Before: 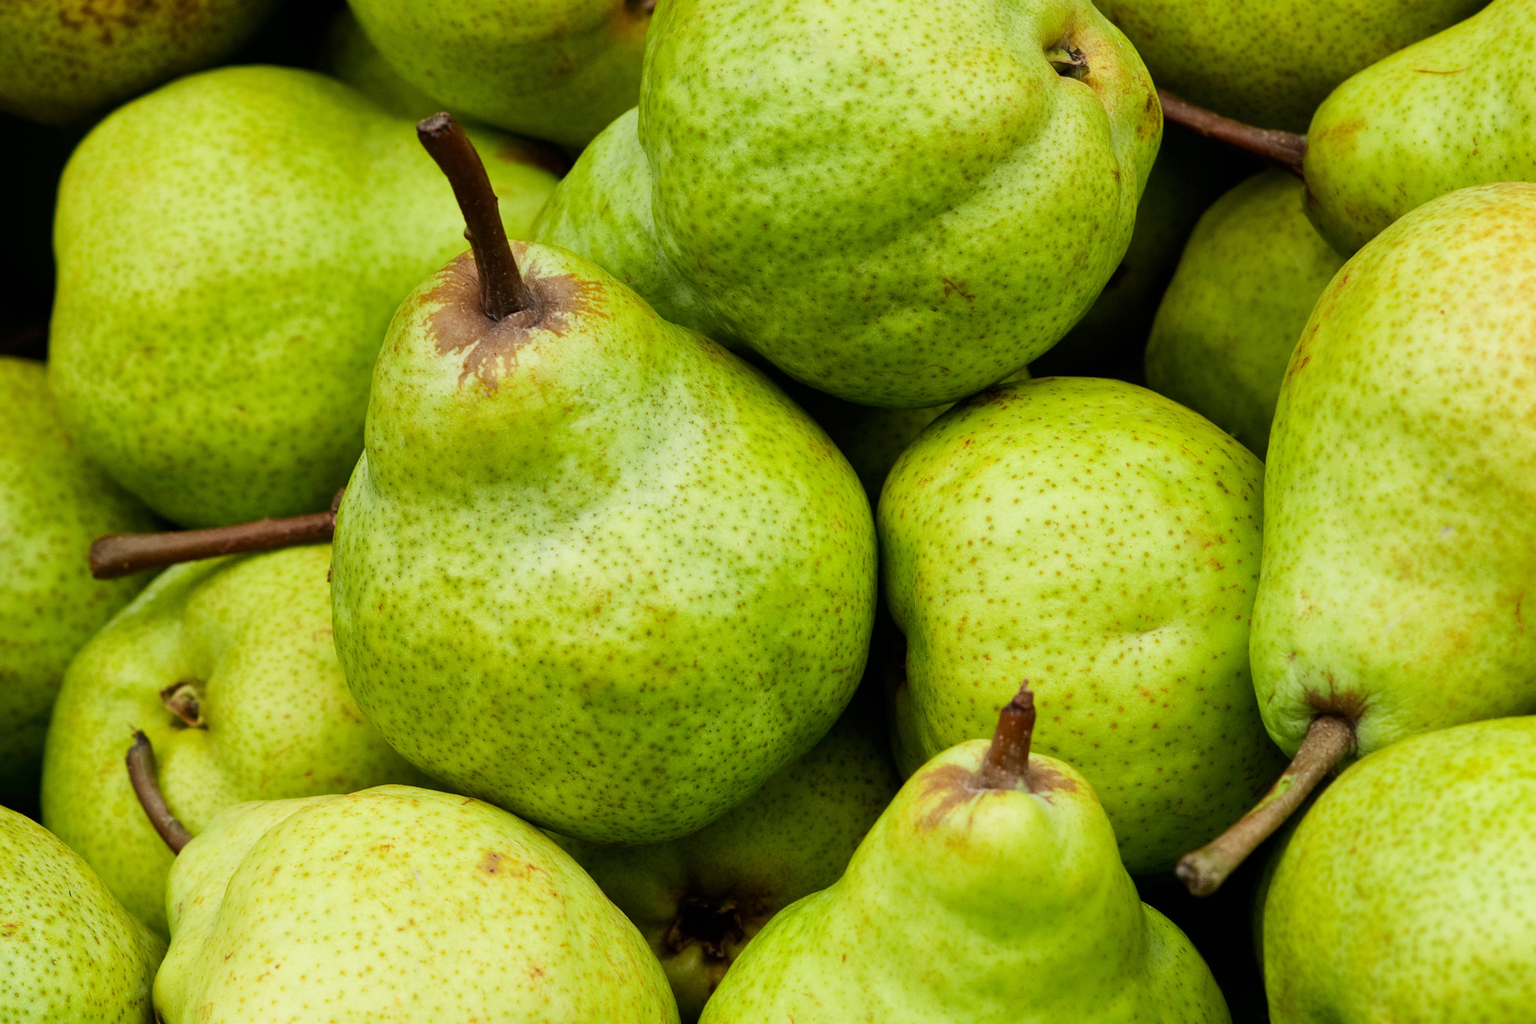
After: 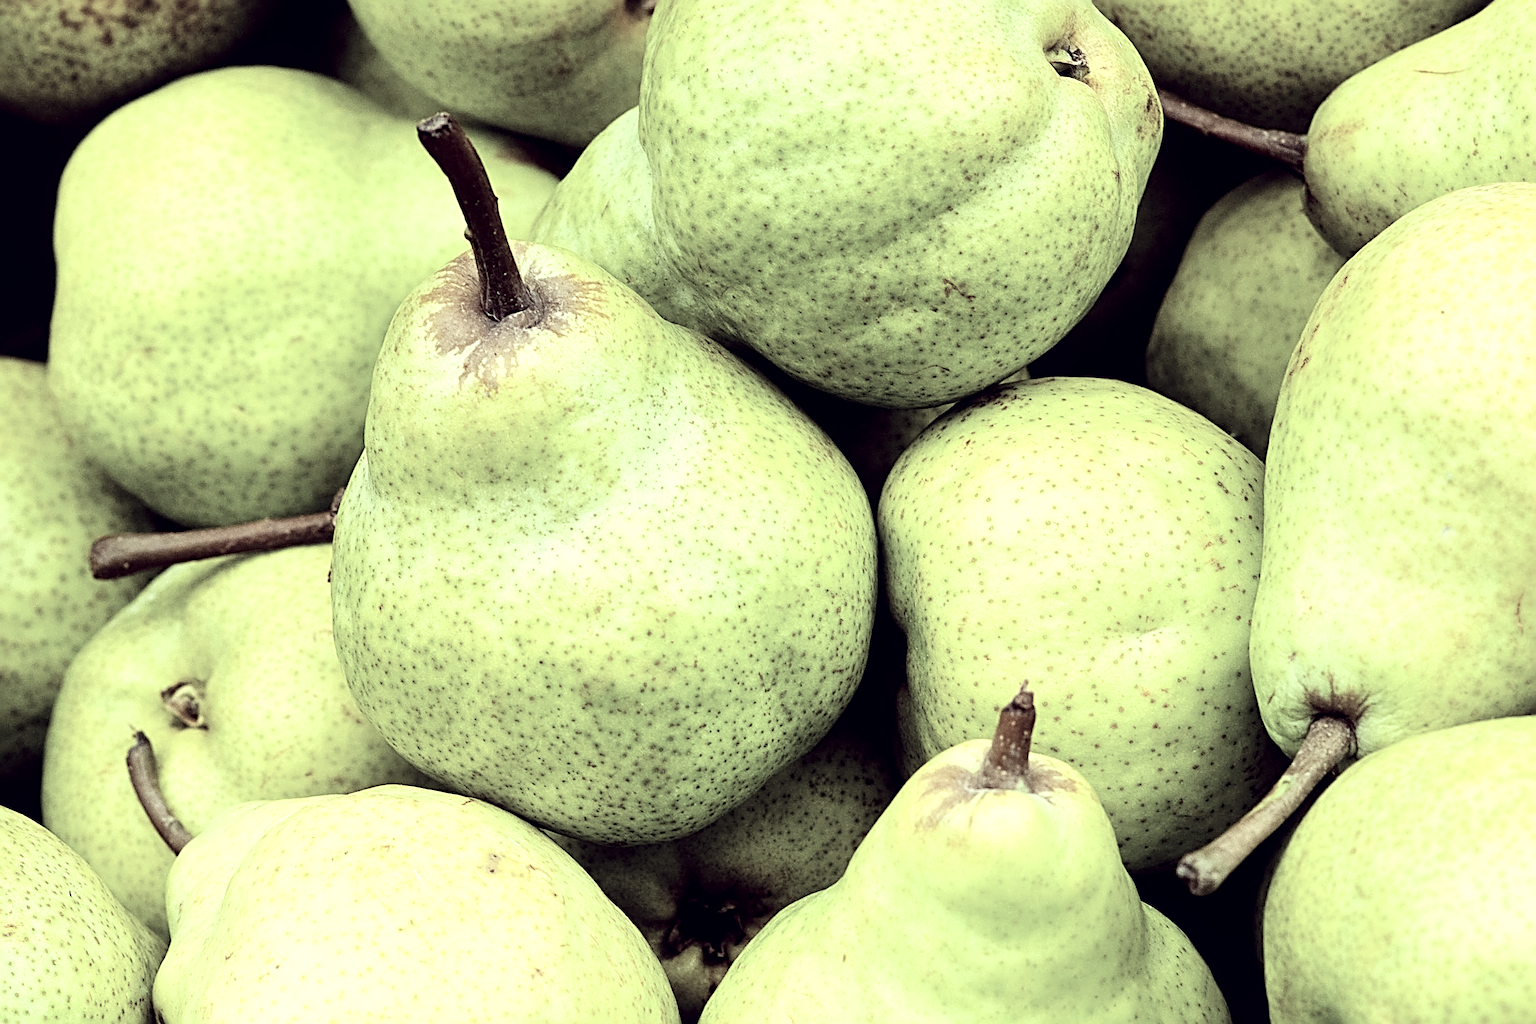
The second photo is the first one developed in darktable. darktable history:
color correction: highlights a* -20.56, highlights b* 21, shadows a* 19.27, shadows b* -19.85, saturation 0.384
levels: levels [0, 0.478, 1]
tone curve: curves: ch0 [(0, 0) (0.004, 0.001) (0.133, 0.112) (0.325, 0.362) (0.832, 0.893) (1, 1)], color space Lab, independent channels, preserve colors none
local contrast: highlights 106%, shadows 102%, detail 119%, midtone range 0.2
sharpen: radius 3.688, amount 0.937
contrast equalizer: octaves 7, y [[0.5, 0.5, 0.472, 0.5, 0.5, 0.5], [0.5 ×6], [0.5 ×6], [0 ×6], [0 ×6]], mix 0.294
tone equalizer: -8 EV -0.743 EV, -7 EV -0.733 EV, -6 EV -0.561 EV, -5 EV -0.42 EV, -3 EV 0.383 EV, -2 EV 0.6 EV, -1 EV 0.681 EV, +0 EV 0.733 EV
